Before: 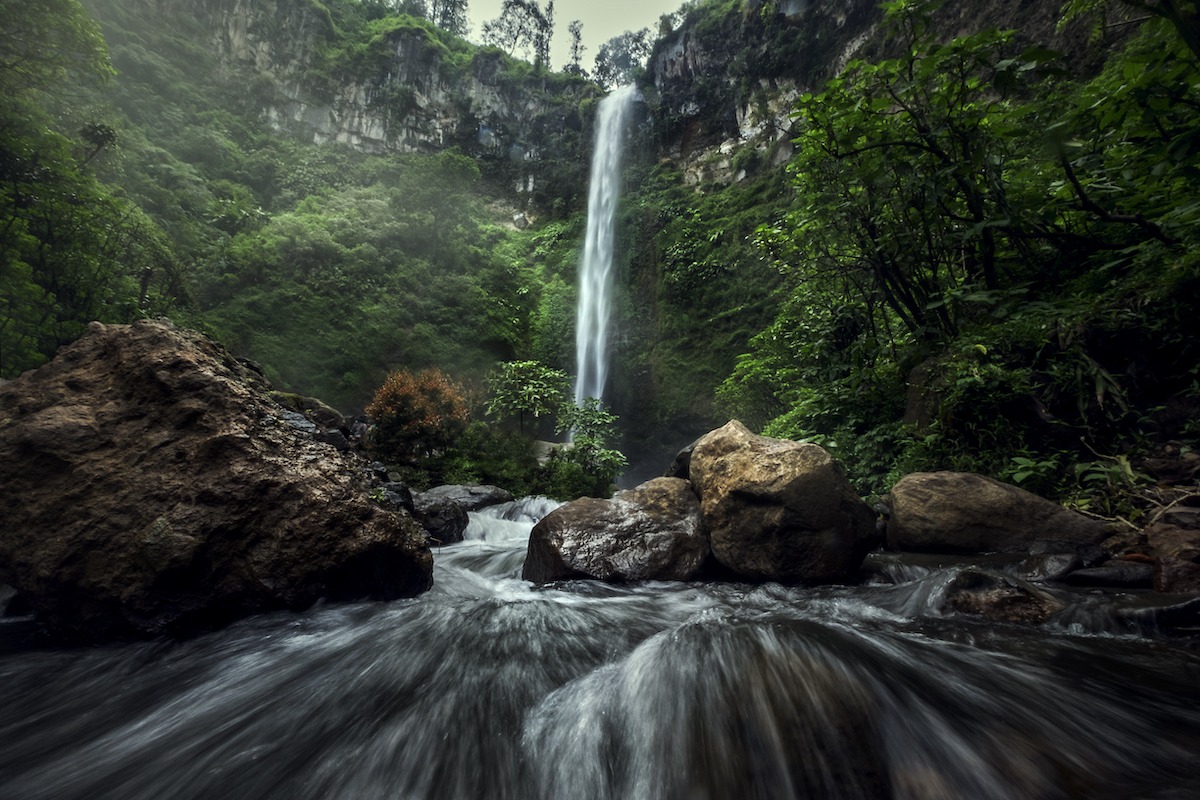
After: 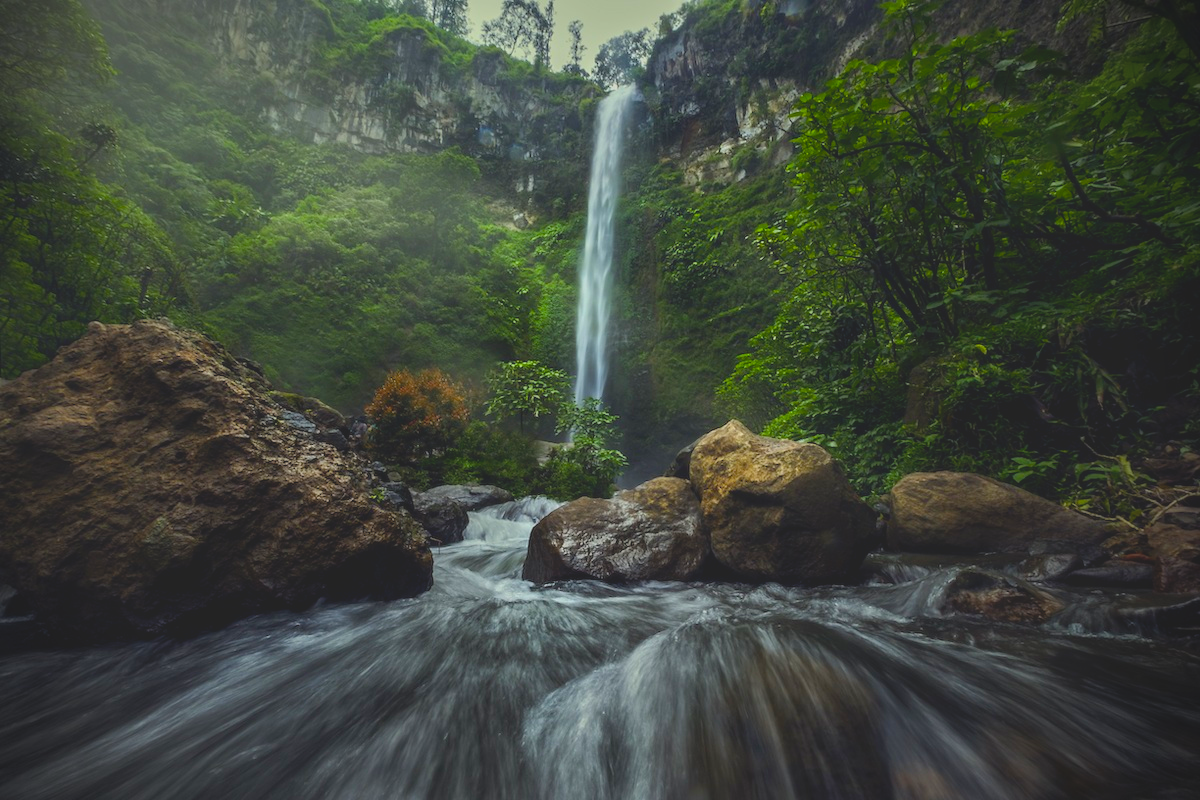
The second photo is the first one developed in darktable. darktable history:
vignetting: fall-off start 89.12%, fall-off radius 43.28%, width/height ratio 1.155
color balance rgb: linear chroma grading › global chroma 8.919%, perceptual saturation grading › global saturation 24.911%, global vibrance 20%
contrast brightness saturation: contrast -0.272
